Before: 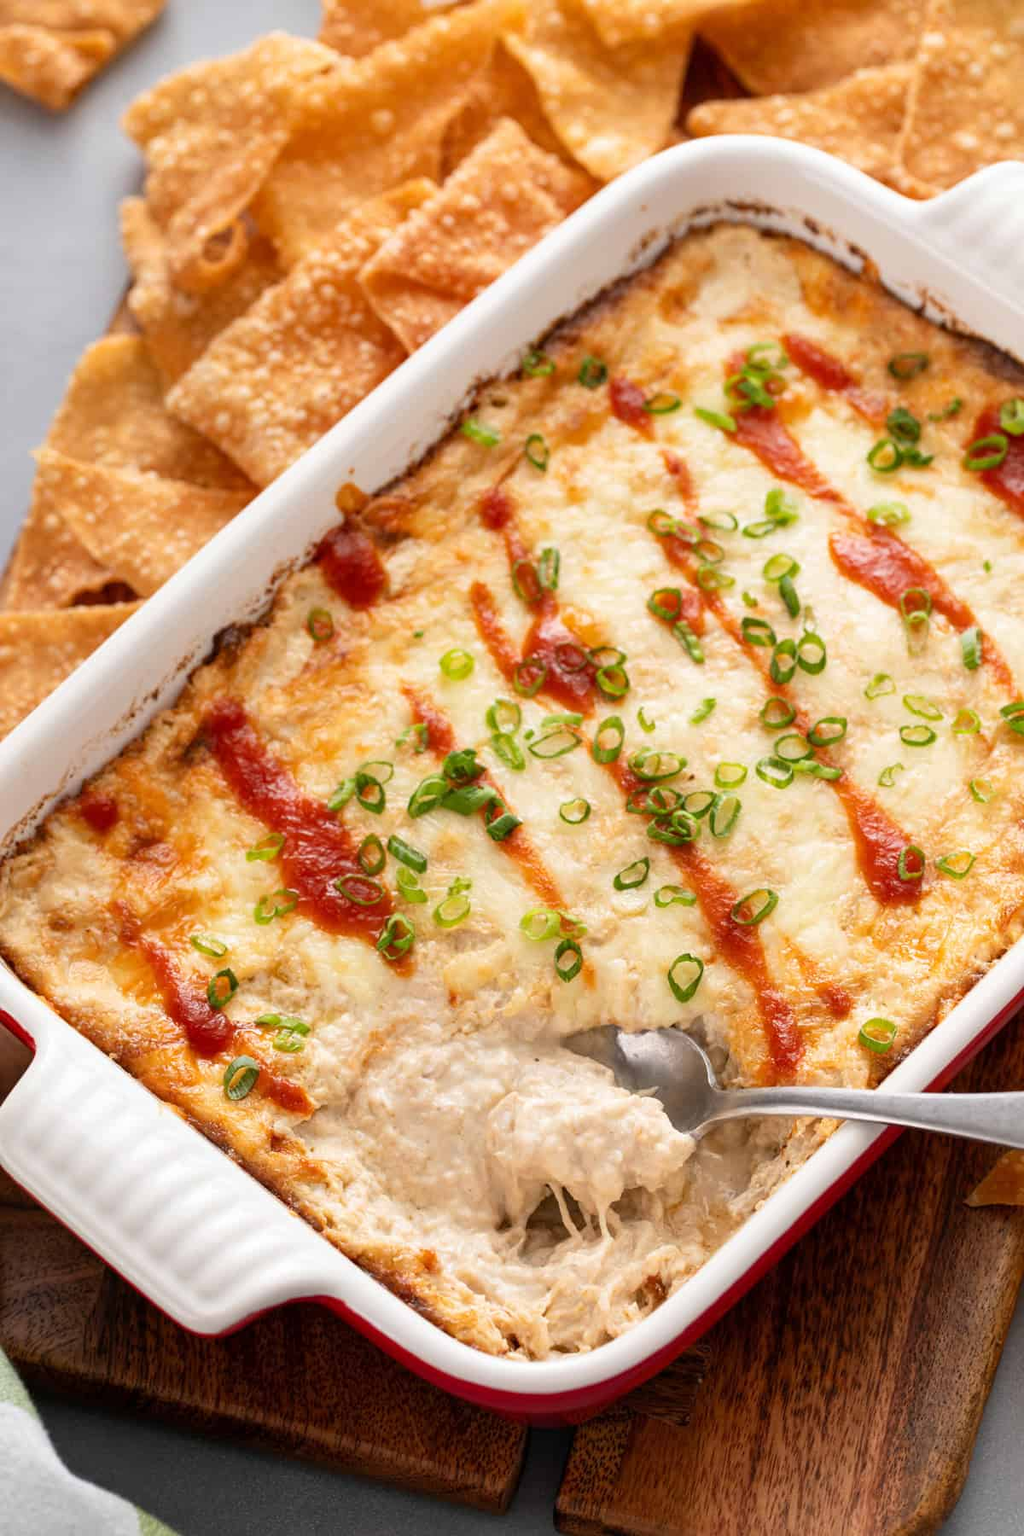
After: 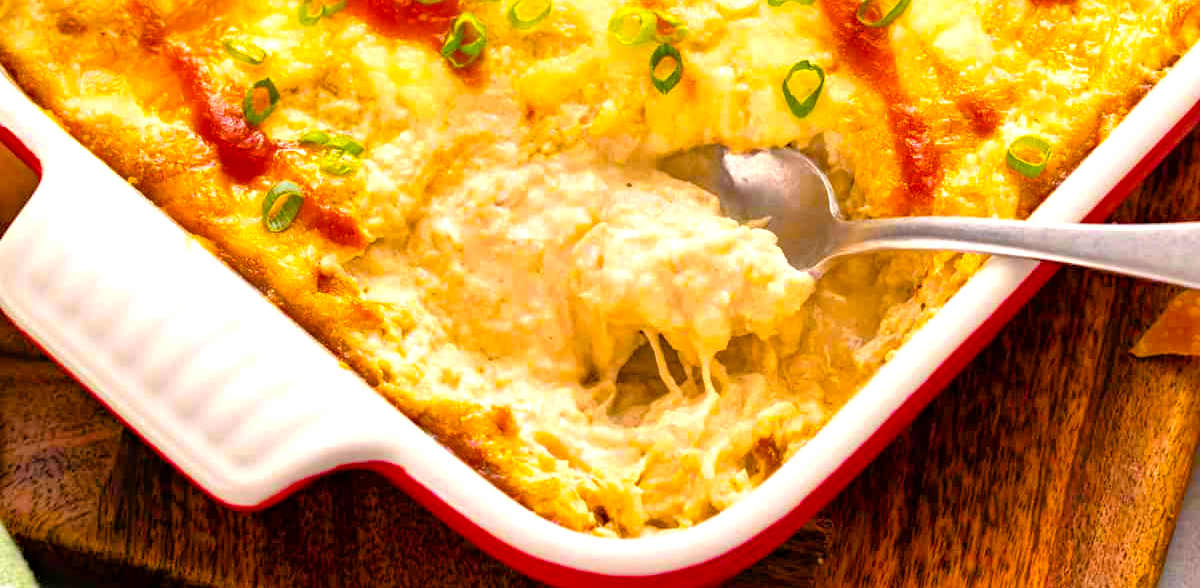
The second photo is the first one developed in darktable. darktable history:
crop and rotate: top 58.748%, bottom 8.545%
tone equalizer: -7 EV 0.156 EV, -6 EV 0.637 EV, -5 EV 1.12 EV, -4 EV 1.3 EV, -3 EV 1.15 EV, -2 EV 0.6 EV, -1 EV 0.159 EV, mask exposure compensation -0.502 EV
color balance rgb: highlights gain › chroma 2.071%, highlights gain › hue 63.31°, perceptual saturation grading › global saturation 25.865%, perceptual brilliance grading › global brilliance 10.375%, global vibrance 50.117%
haze removal: adaptive false
